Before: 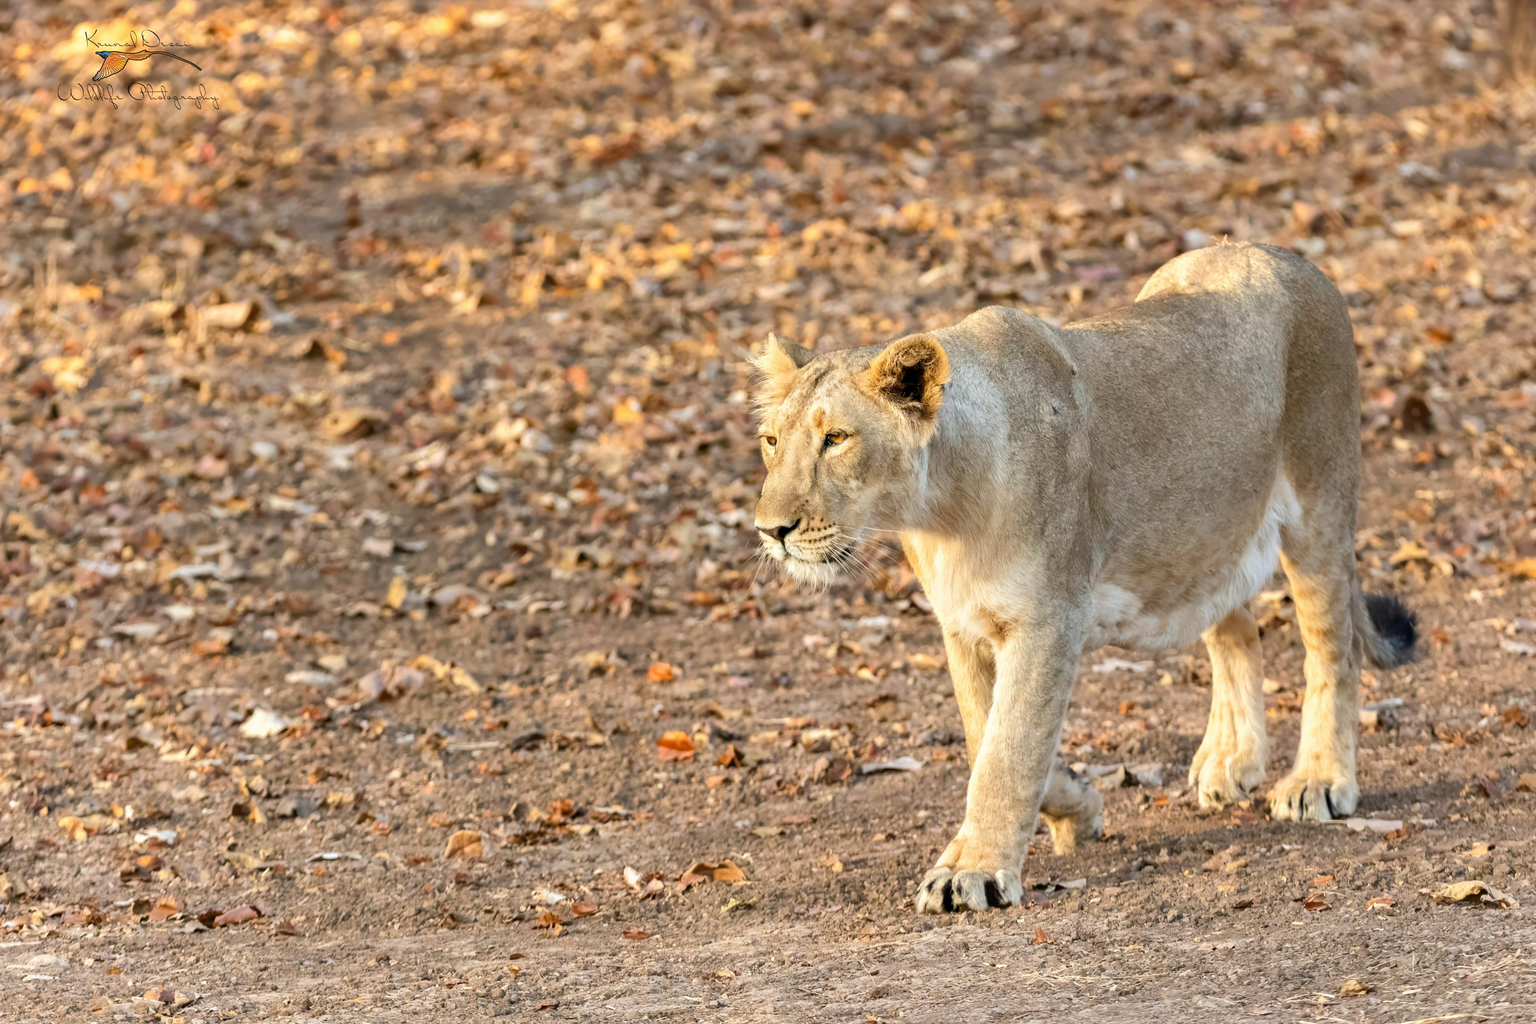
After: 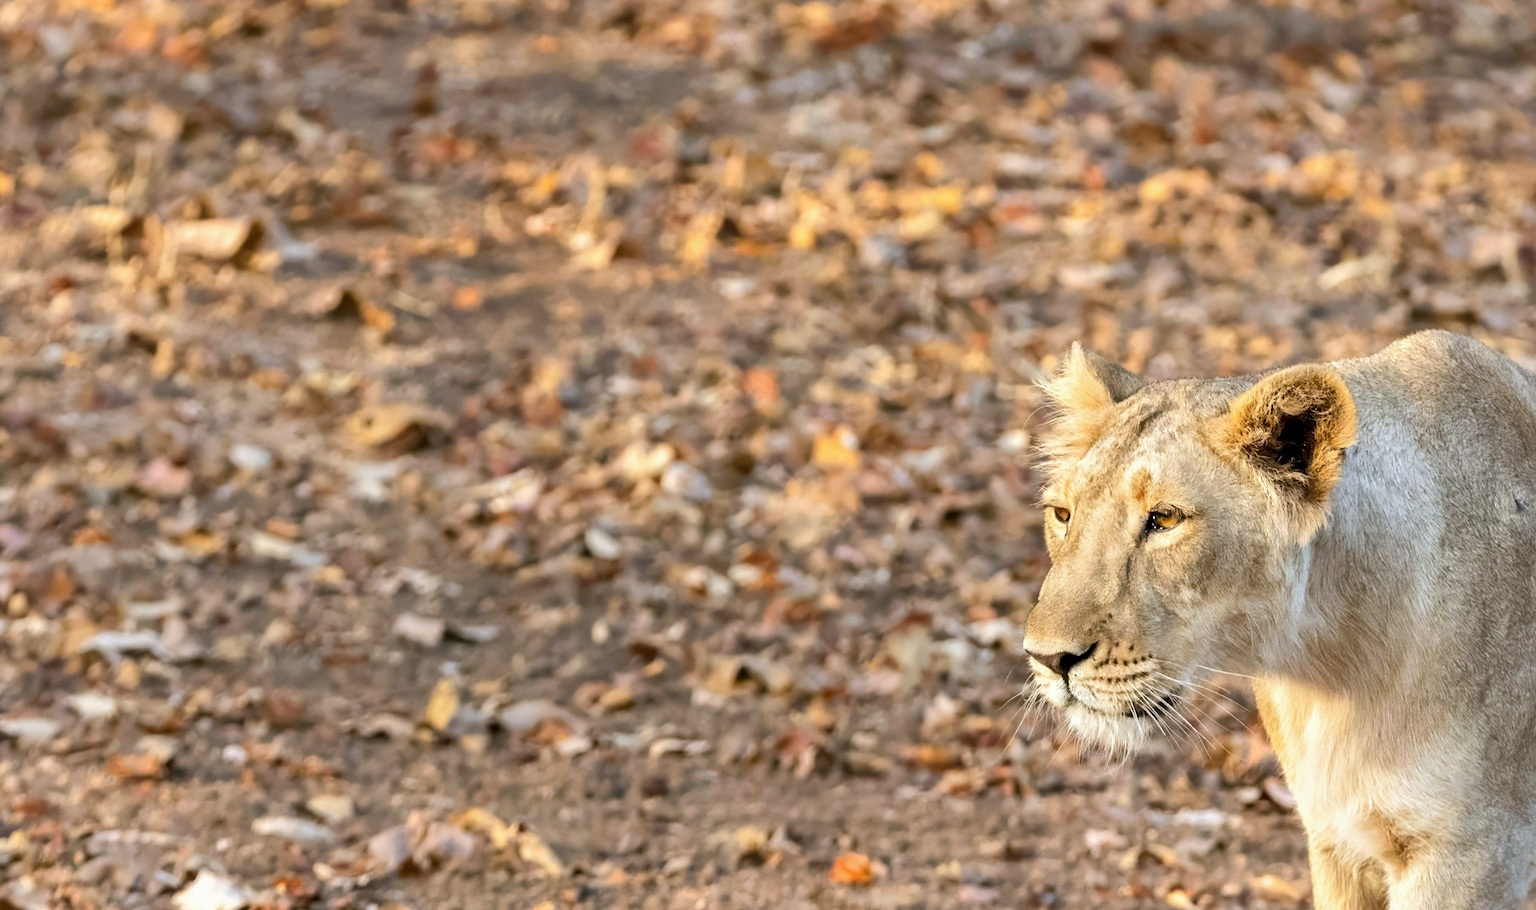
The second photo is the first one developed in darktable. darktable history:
tone equalizer: on, module defaults
crop and rotate: angle -4.99°, left 2.122%, top 6.945%, right 27.566%, bottom 30.519%
white balance: red 0.983, blue 1.036
sharpen: amount 0.2
